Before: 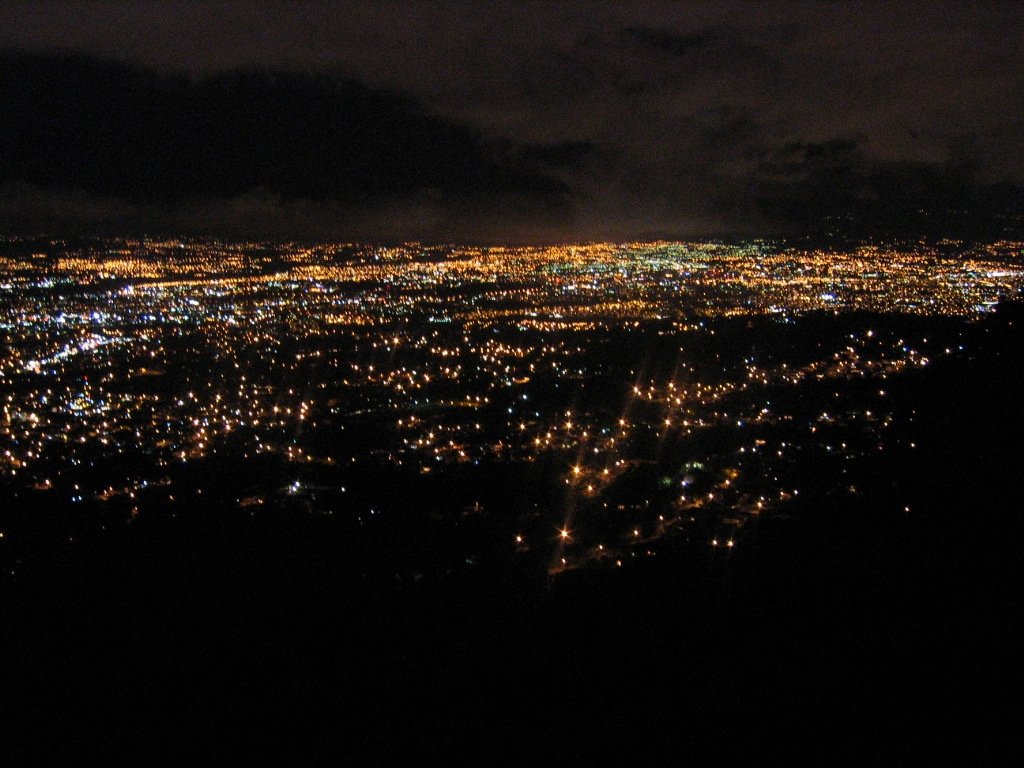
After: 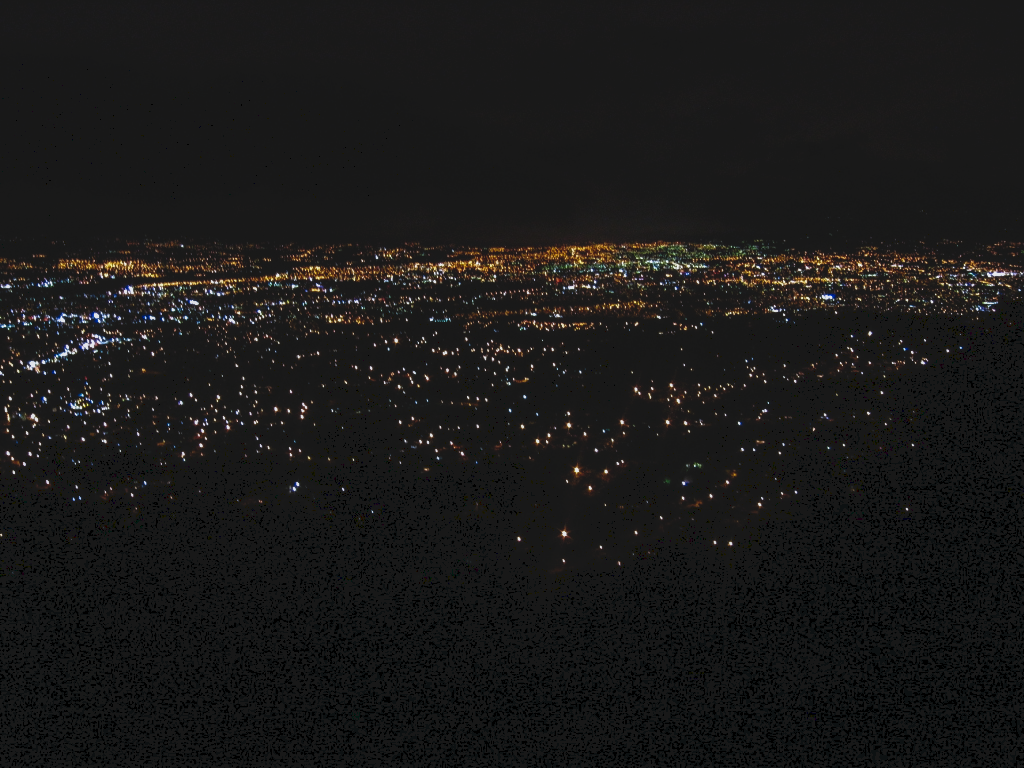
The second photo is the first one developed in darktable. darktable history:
white balance: red 0.926, green 1.003, blue 1.133
local contrast: detail 110%
tone curve: curves: ch0 [(0, 0) (0.003, 0.082) (0.011, 0.082) (0.025, 0.088) (0.044, 0.088) (0.069, 0.093) (0.1, 0.101) (0.136, 0.109) (0.177, 0.129) (0.224, 0.155) (0.277, 0.214) (0.335, 0.289) (0.399, 0.378) (0.468, 0.476) (0.543, 0.589) (0.623, 0.713) (0.709, 0.826) (0.801, 0.908) (0.898, 0.98) (1, 1)], preserve colors none
base curve: curves: ch0 [(0, 0) (0.564, 0.291) (0.802, 0.731) (1, 1)]
